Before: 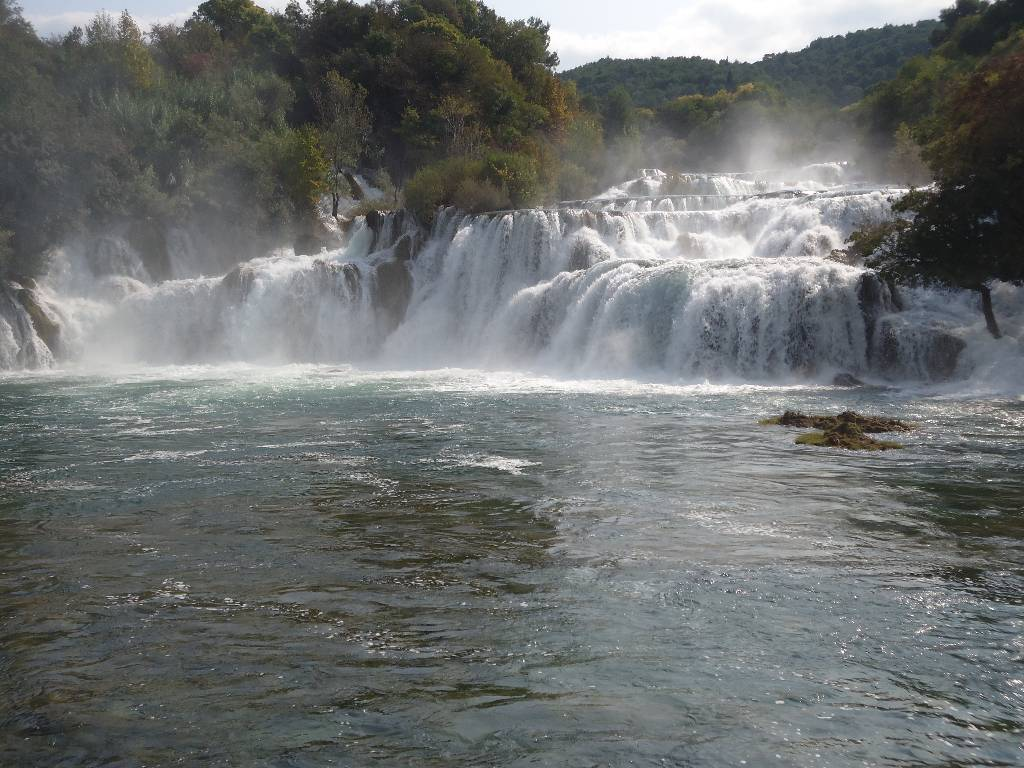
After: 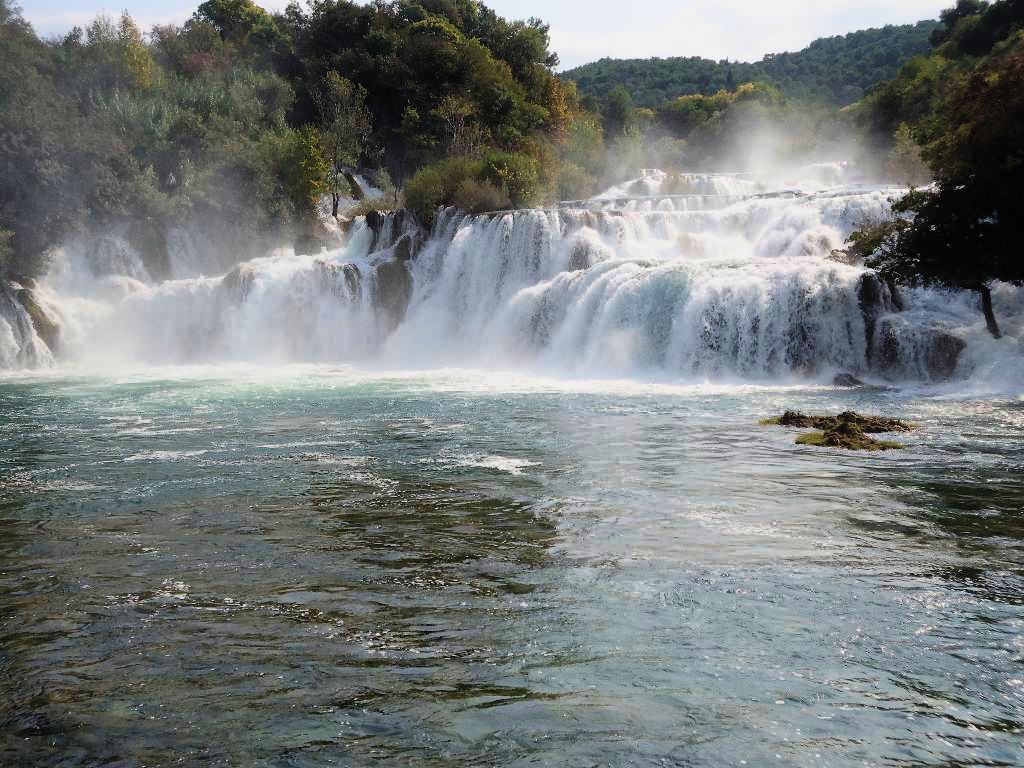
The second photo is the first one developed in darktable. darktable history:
contrast brightness saturation: contrast 0.205, brightness 0.161, saturation 0.226
filmic rgb: black relative exposure -7.78 EV, white relative exposure 4.43 EV, threshold 3 EV, hardness 3.76, latitude 49.43%, contrast 1.101, enable highlight reconstruction true
velvia: on, module defaults
